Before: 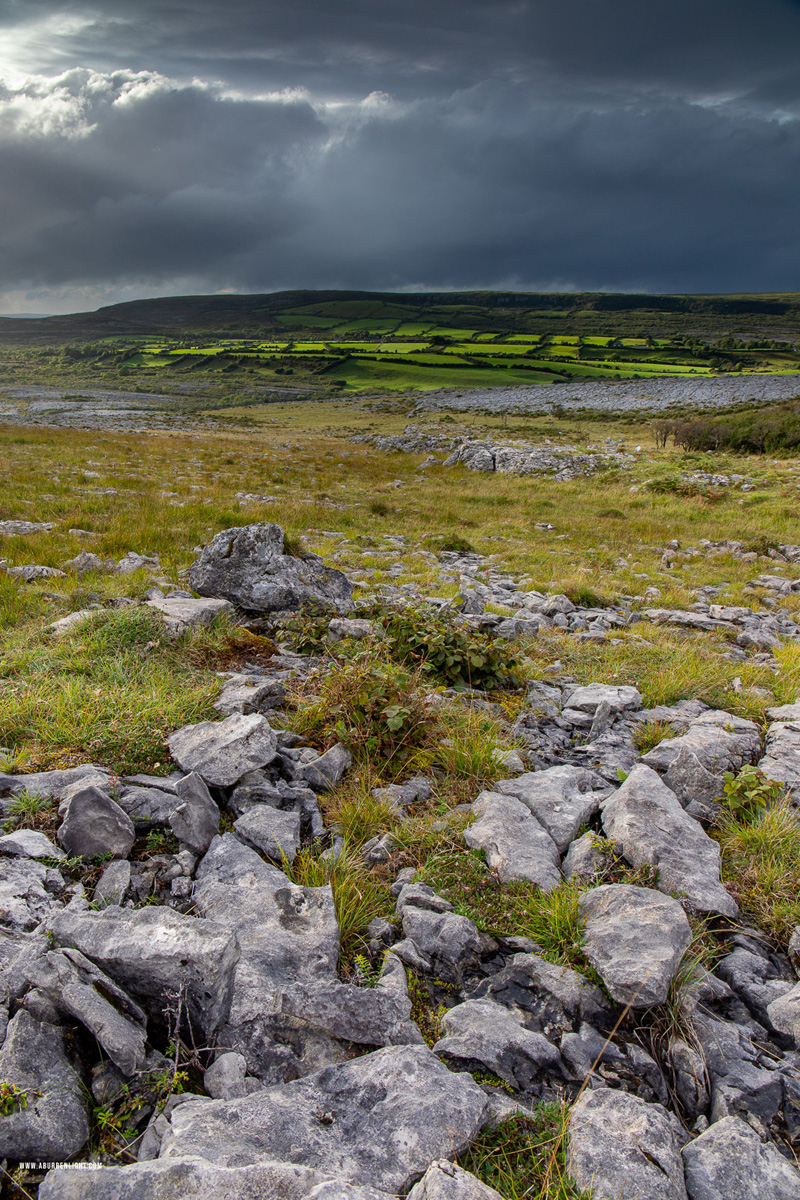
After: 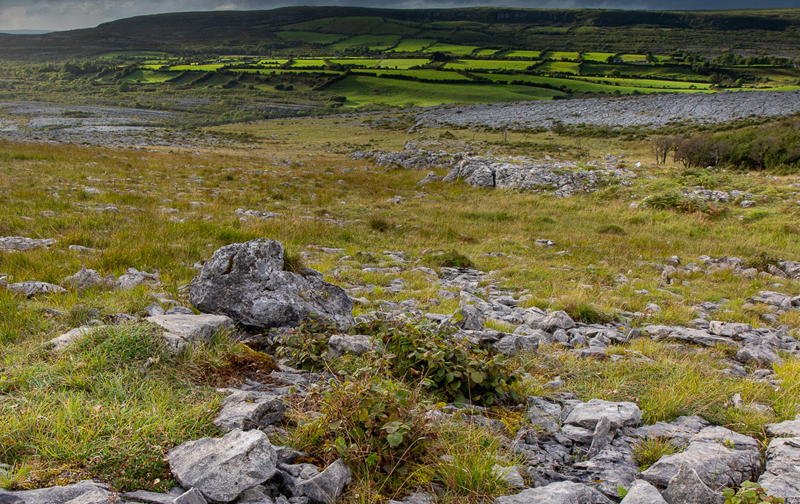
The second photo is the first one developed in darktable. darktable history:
crop and rotate: top 23.682%, bottom 34.262%
